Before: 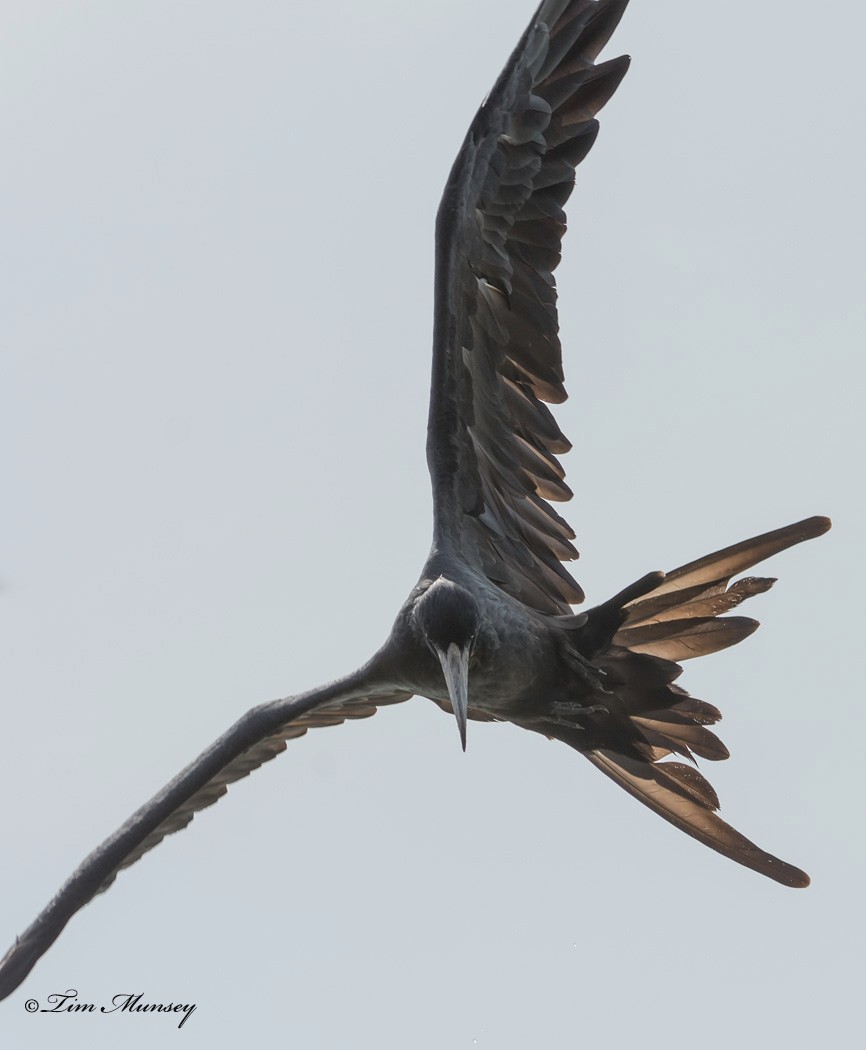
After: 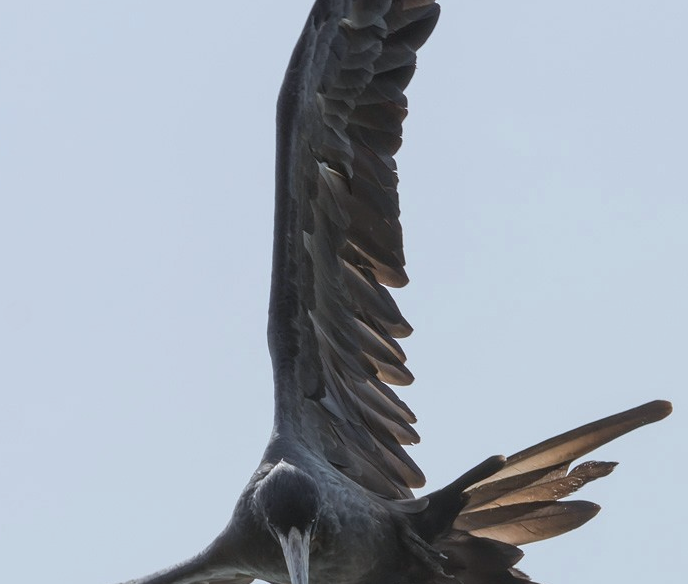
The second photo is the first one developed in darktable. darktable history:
crop: left 18.38%, top 11.092%, right 2.134%, bottom 33.217%
white balance: red 0.967, blue 1.049
levels: levels [0, 0.499, 1]
